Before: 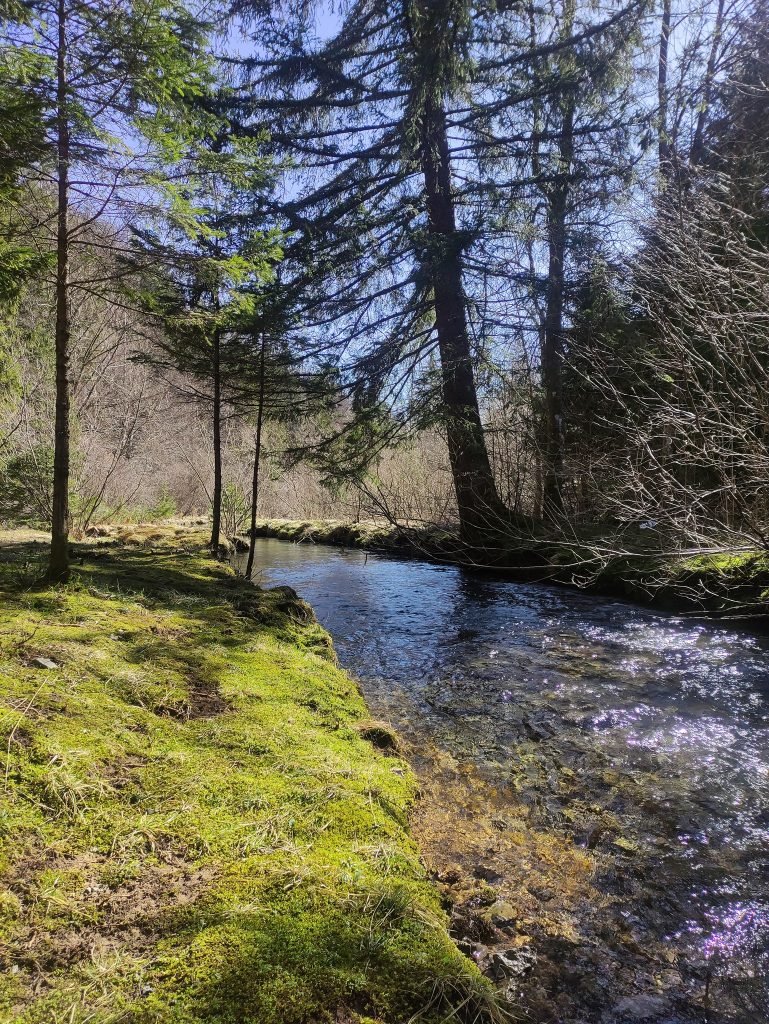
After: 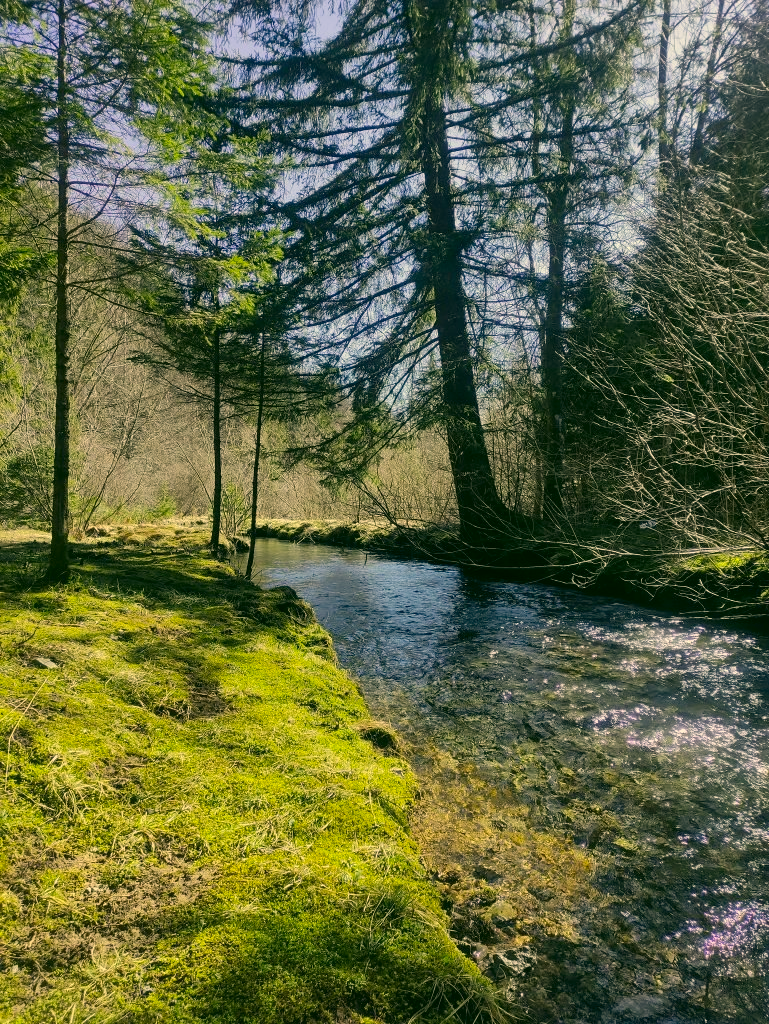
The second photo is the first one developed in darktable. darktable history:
color correction: highlights a* 4.74, highlights b* 24.73, shadows a* -16.36, shadows b* 3.78
